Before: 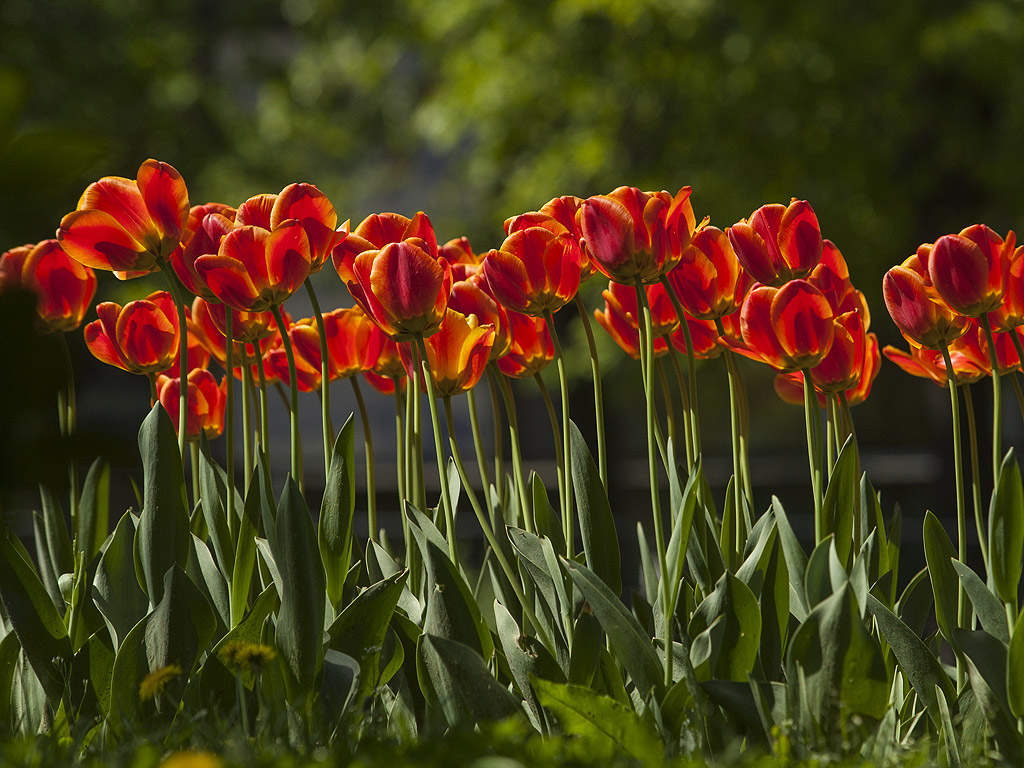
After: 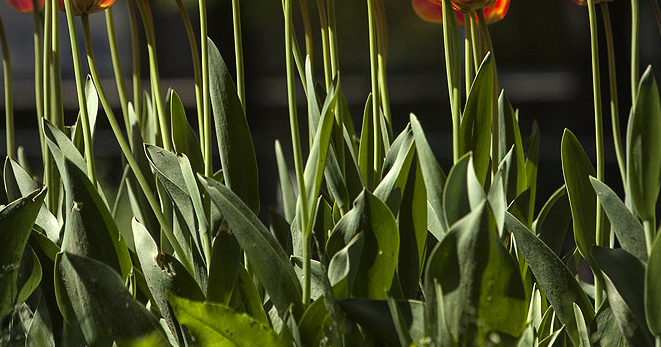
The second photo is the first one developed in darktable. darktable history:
crop and rotate: left 35.379%, top 49.844%, bottom 4.897%
vignetting: fall-off radius 60.85%
tone equalizer: -8 EV -0.711 EV, -7 EV -0.704 EV, -6 EV -0.635 EV, -5 EV -0.415 EV, -3 EV 0.403 EV, -2 EV 0.6 EV, -1 EV 0.683 EV, +0 EV 0.74 EV
